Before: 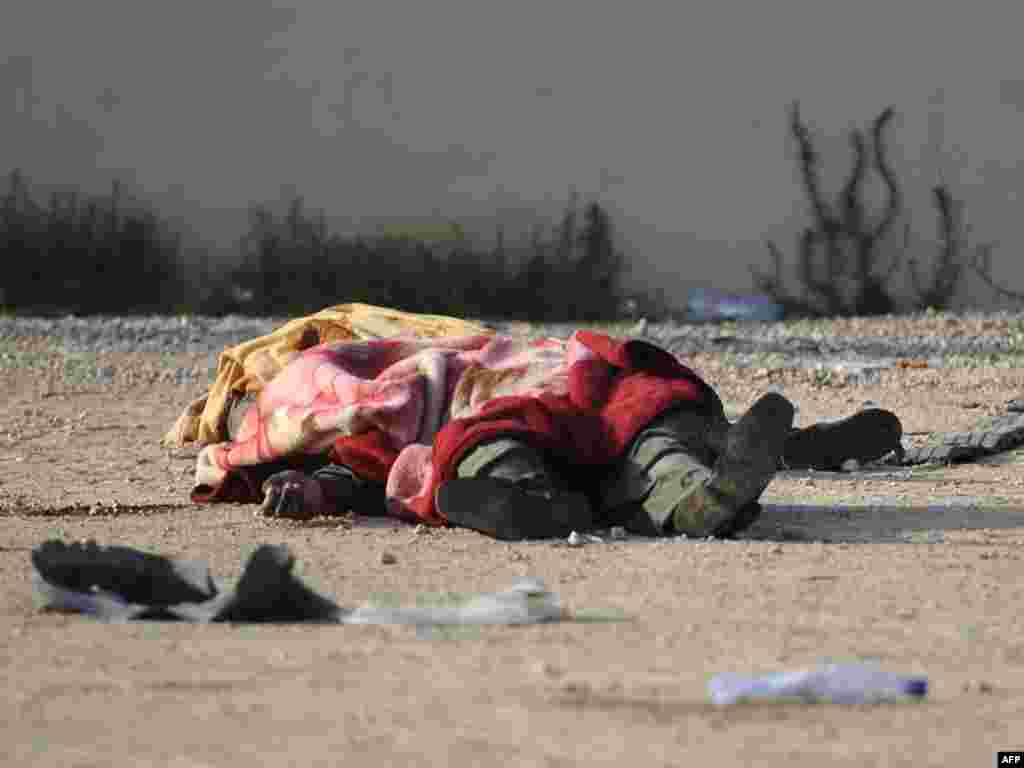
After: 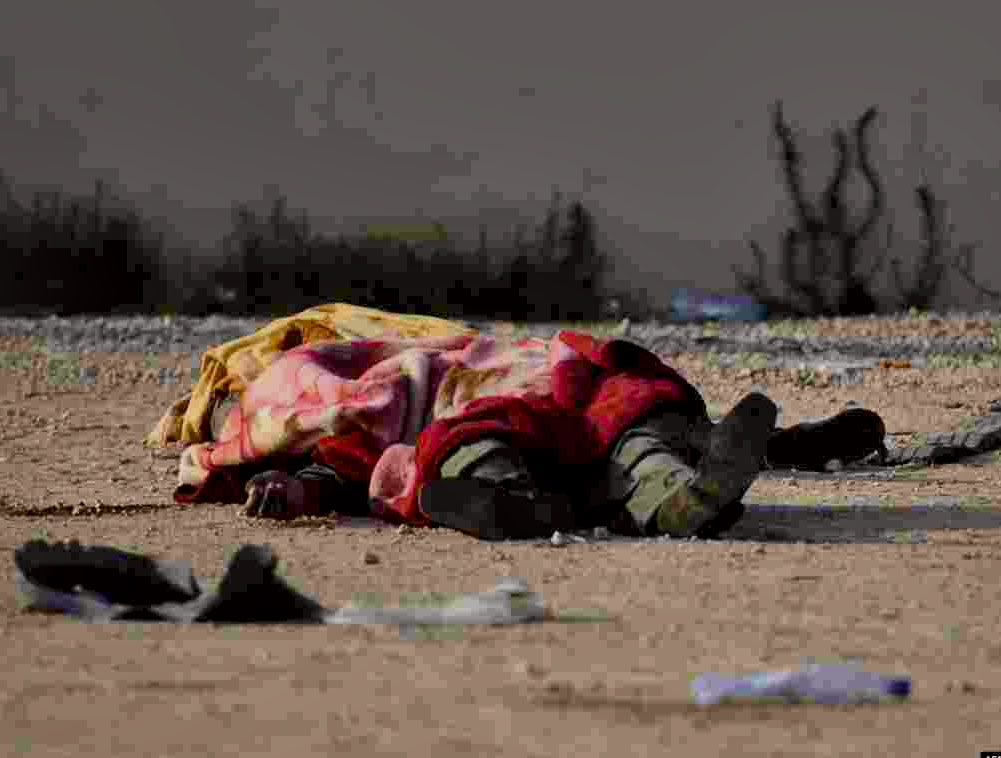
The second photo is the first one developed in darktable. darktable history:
local contrast: mode bilateral grid, contrast 26, coarseness 60, detail 151%, midtone range 0.2
crop and rotate: left 1.696%, right 0.516%, bottom 1.289%
exposure: black level correction 0, exposure -0.851 EV, compensate exposure bias true, compensate highlight preservation false
color balance rgb: power › luminance 1.038%, power › chroma 0.412%, power › hue 33.82°, perceptual saturation grading › global saturation 25.298%, global vibrance 20%
